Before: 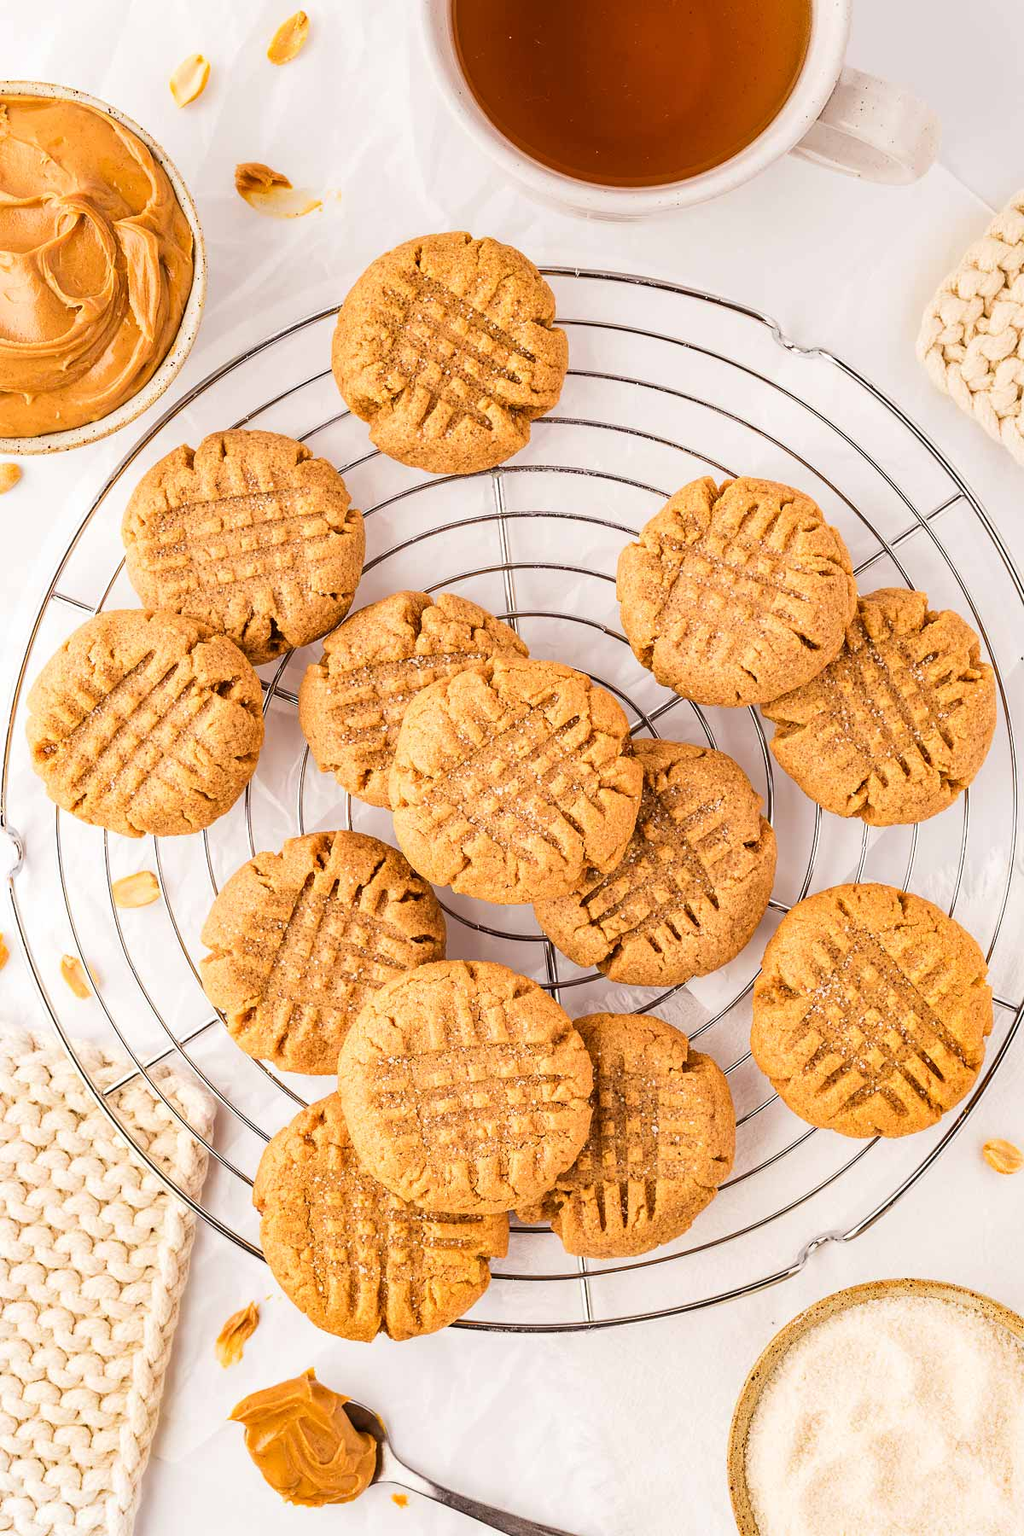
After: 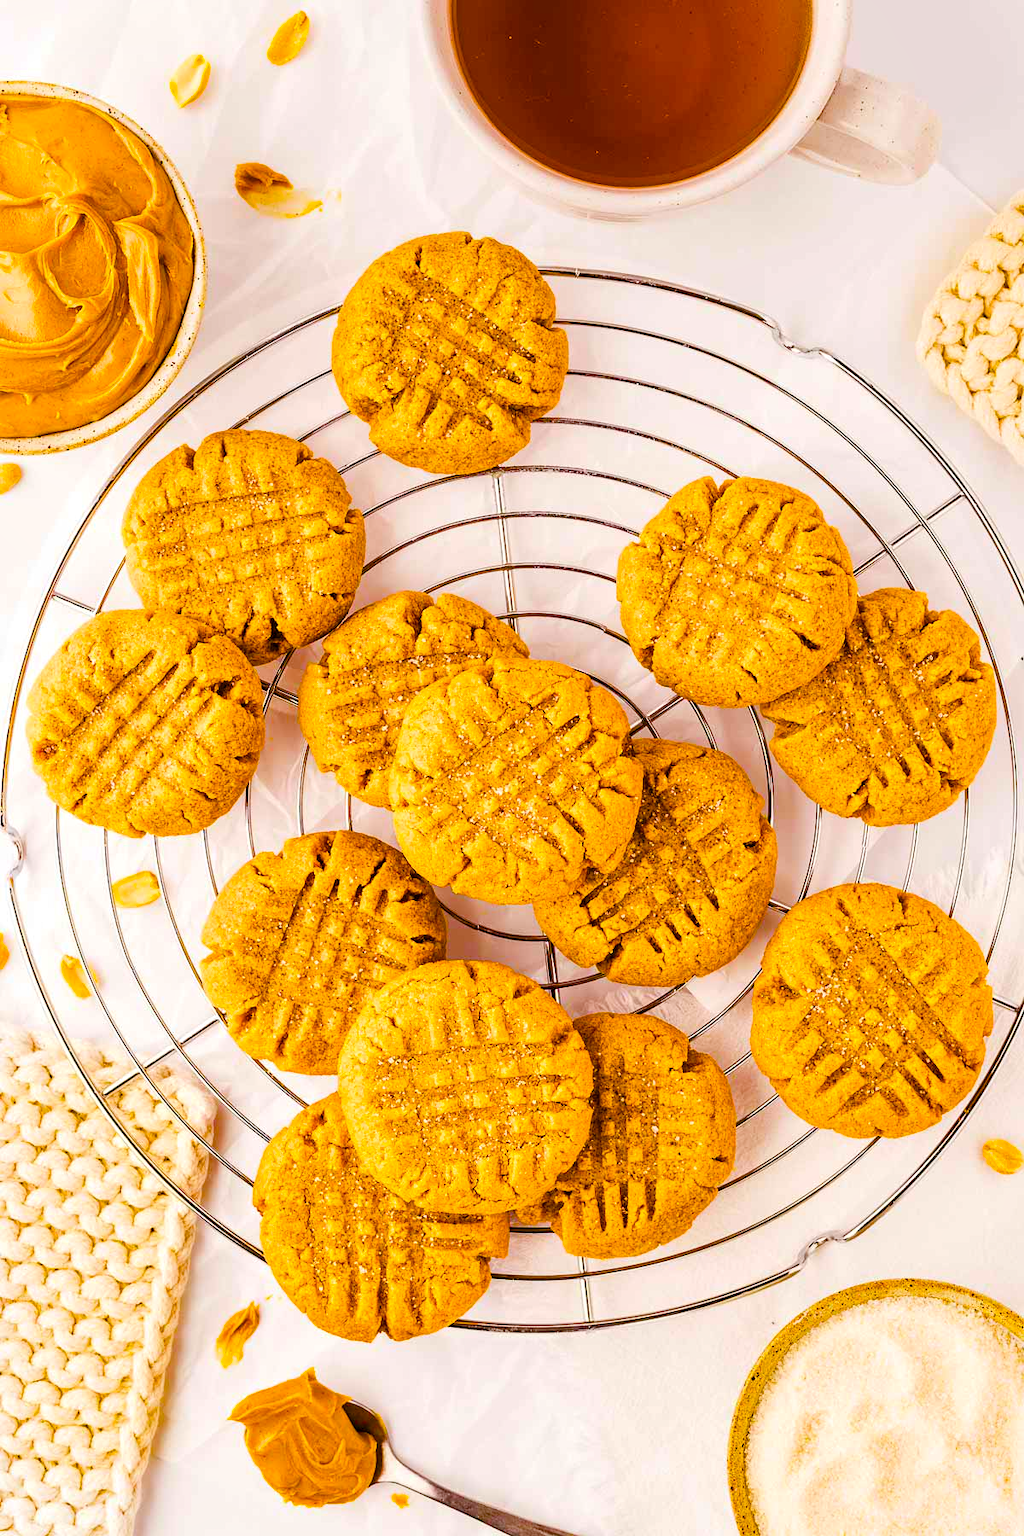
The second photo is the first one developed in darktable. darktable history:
base curve: curves: ch0 [(0, 0) (0.472, 0.508) (1, 1)], preserve colors none
color balance rgb: perceptual saturation grading › global saturation 44.48%, perceptual saturation grading › highlights -24.98%, perceptual saturation grading › shadows 49.323%, global vibrance 50.404%
local contrast: mode bilateral grid, contrast 20, coarseness 49, detail 119%, midtone range 0.2
